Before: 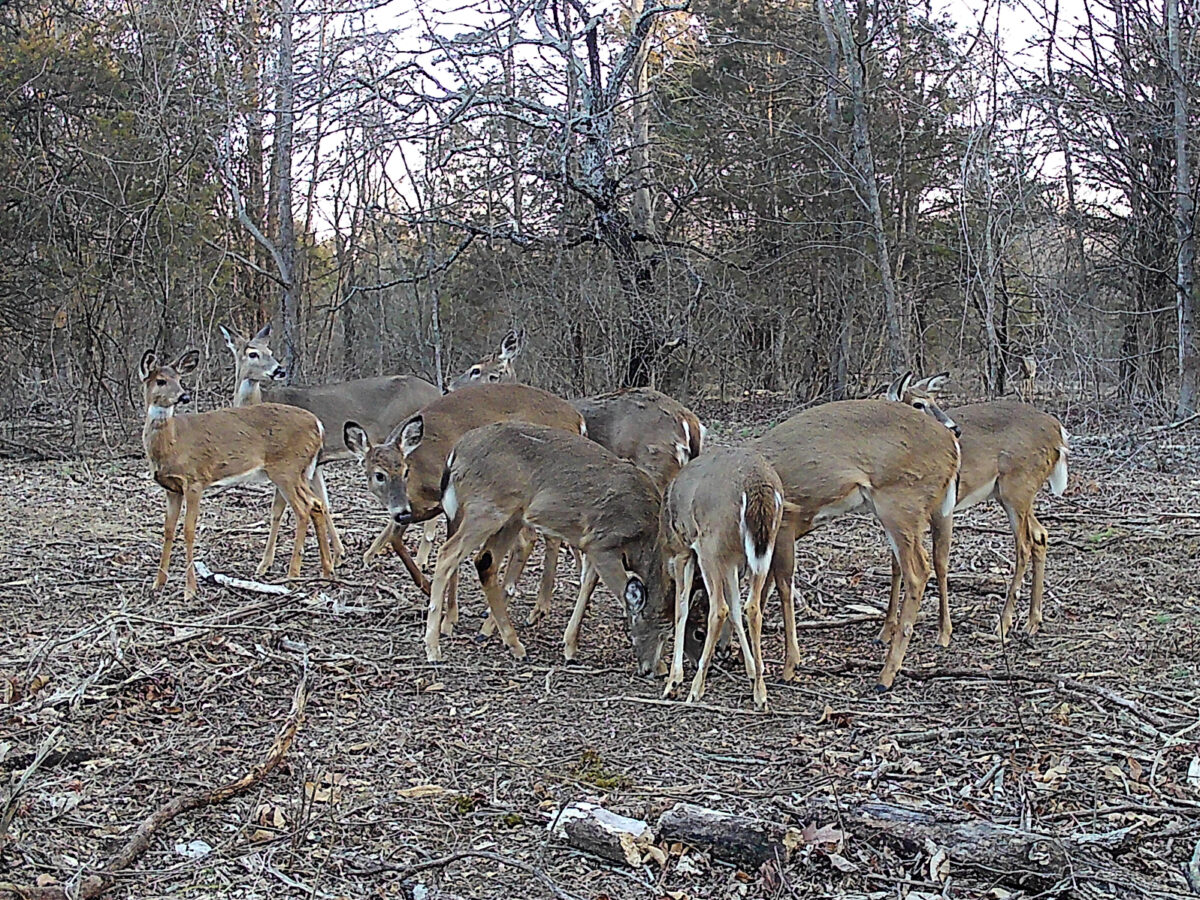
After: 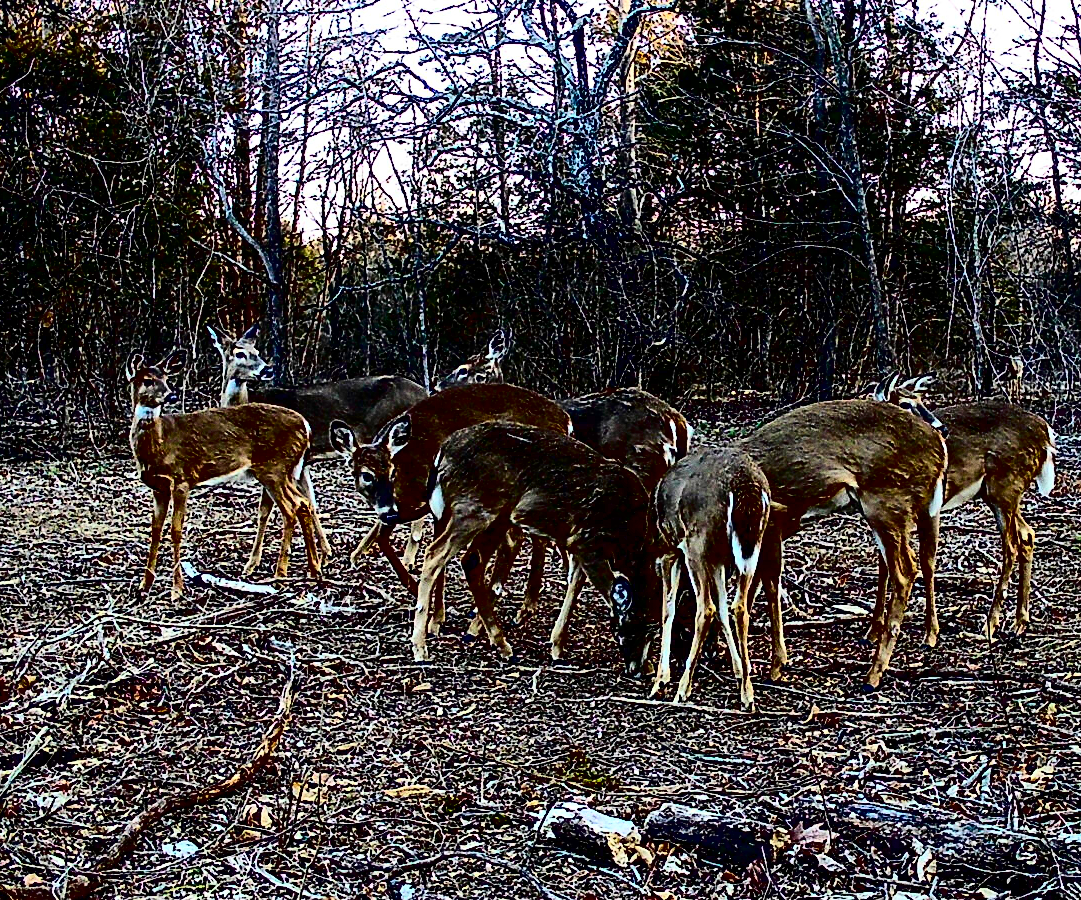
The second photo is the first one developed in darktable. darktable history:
contrast brightness saturation: contrast 0.77, brightness -1, saturation 1
grain: coarseness 0.09 ISO
crop and rotate: left 1.088%, right 8.807%
